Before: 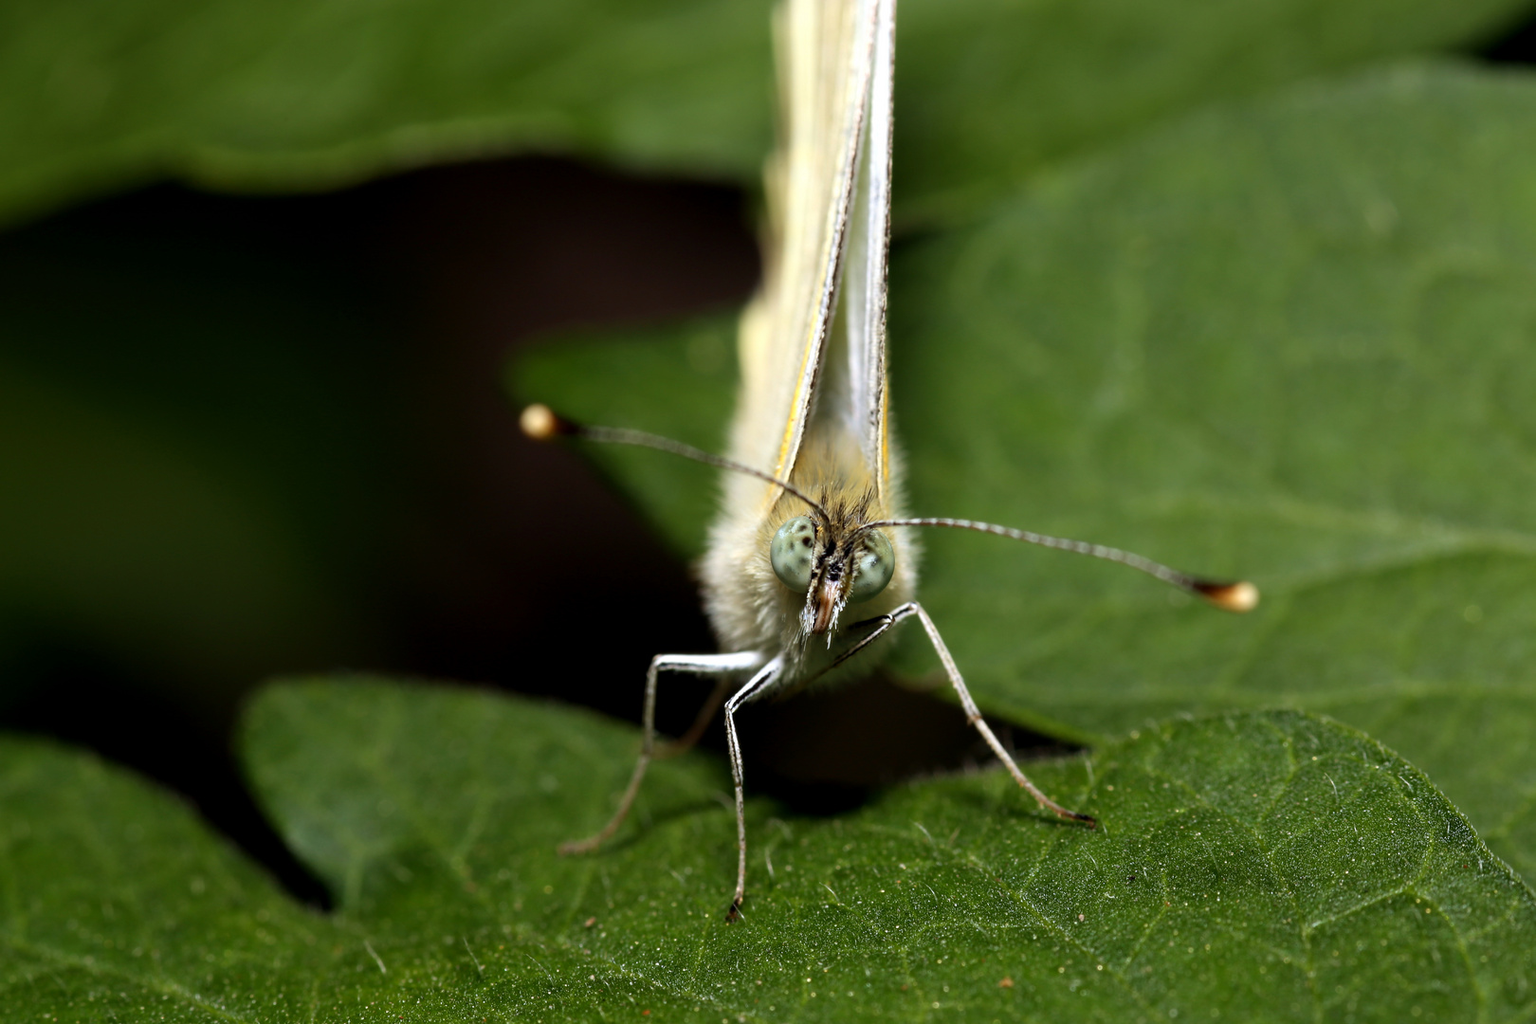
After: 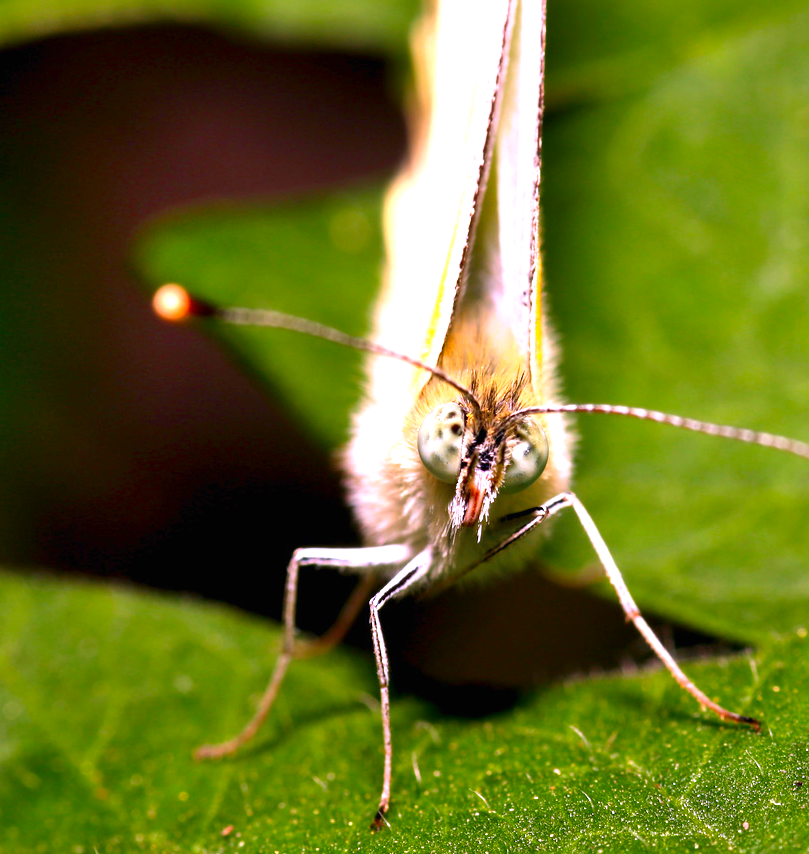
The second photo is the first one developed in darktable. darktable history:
color correction: highlights a* 18.87, highlights b* -12.17, saturation 1.69
crop and rotate: angle 0.024°, left 24.412%, top 13.137%, right 25.587%, bottom 7.663%
exposure: black level correction 0, exposure 1.2 EV, compensate highlight preservation false
shadows and highlights: low approximation 0.01, soften with gaussian
